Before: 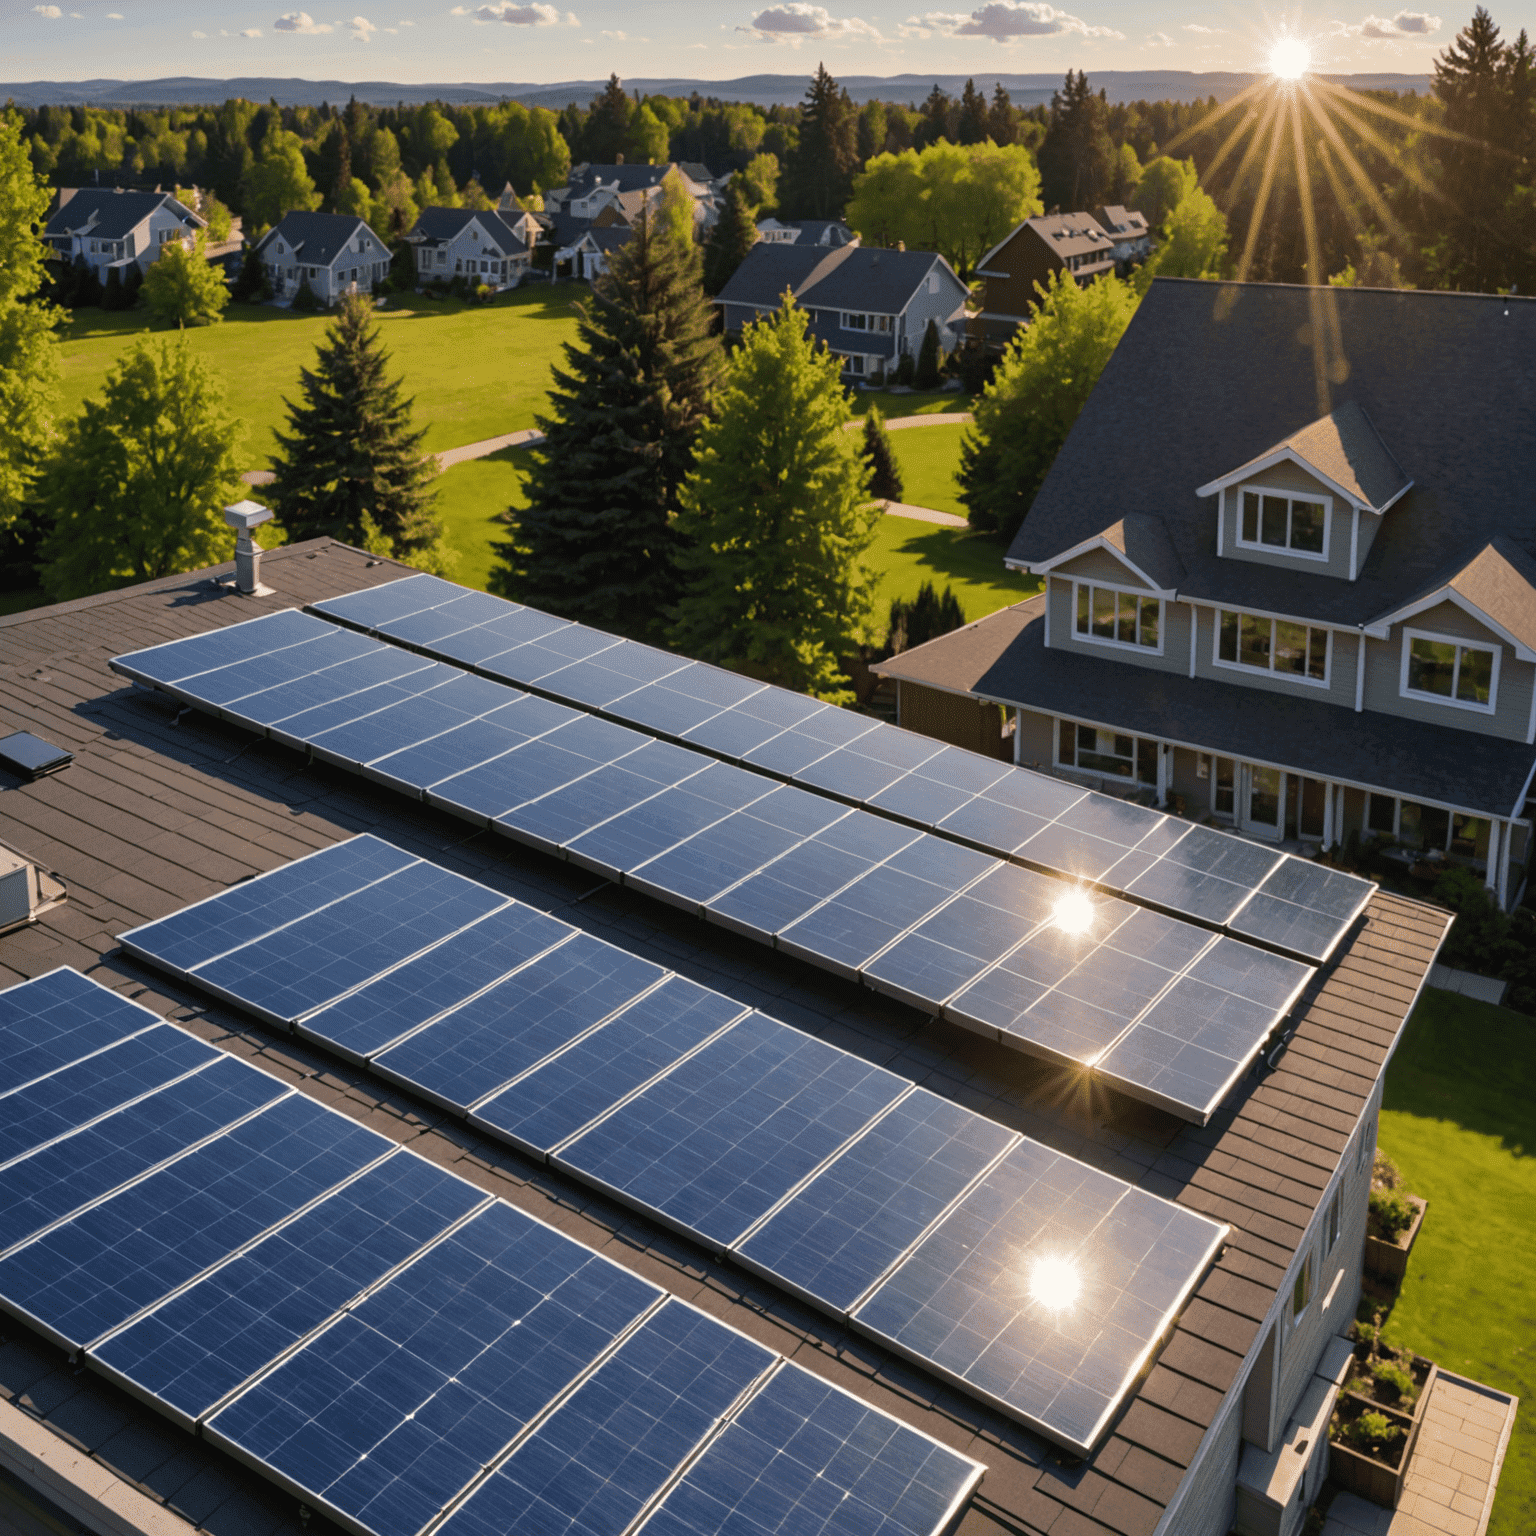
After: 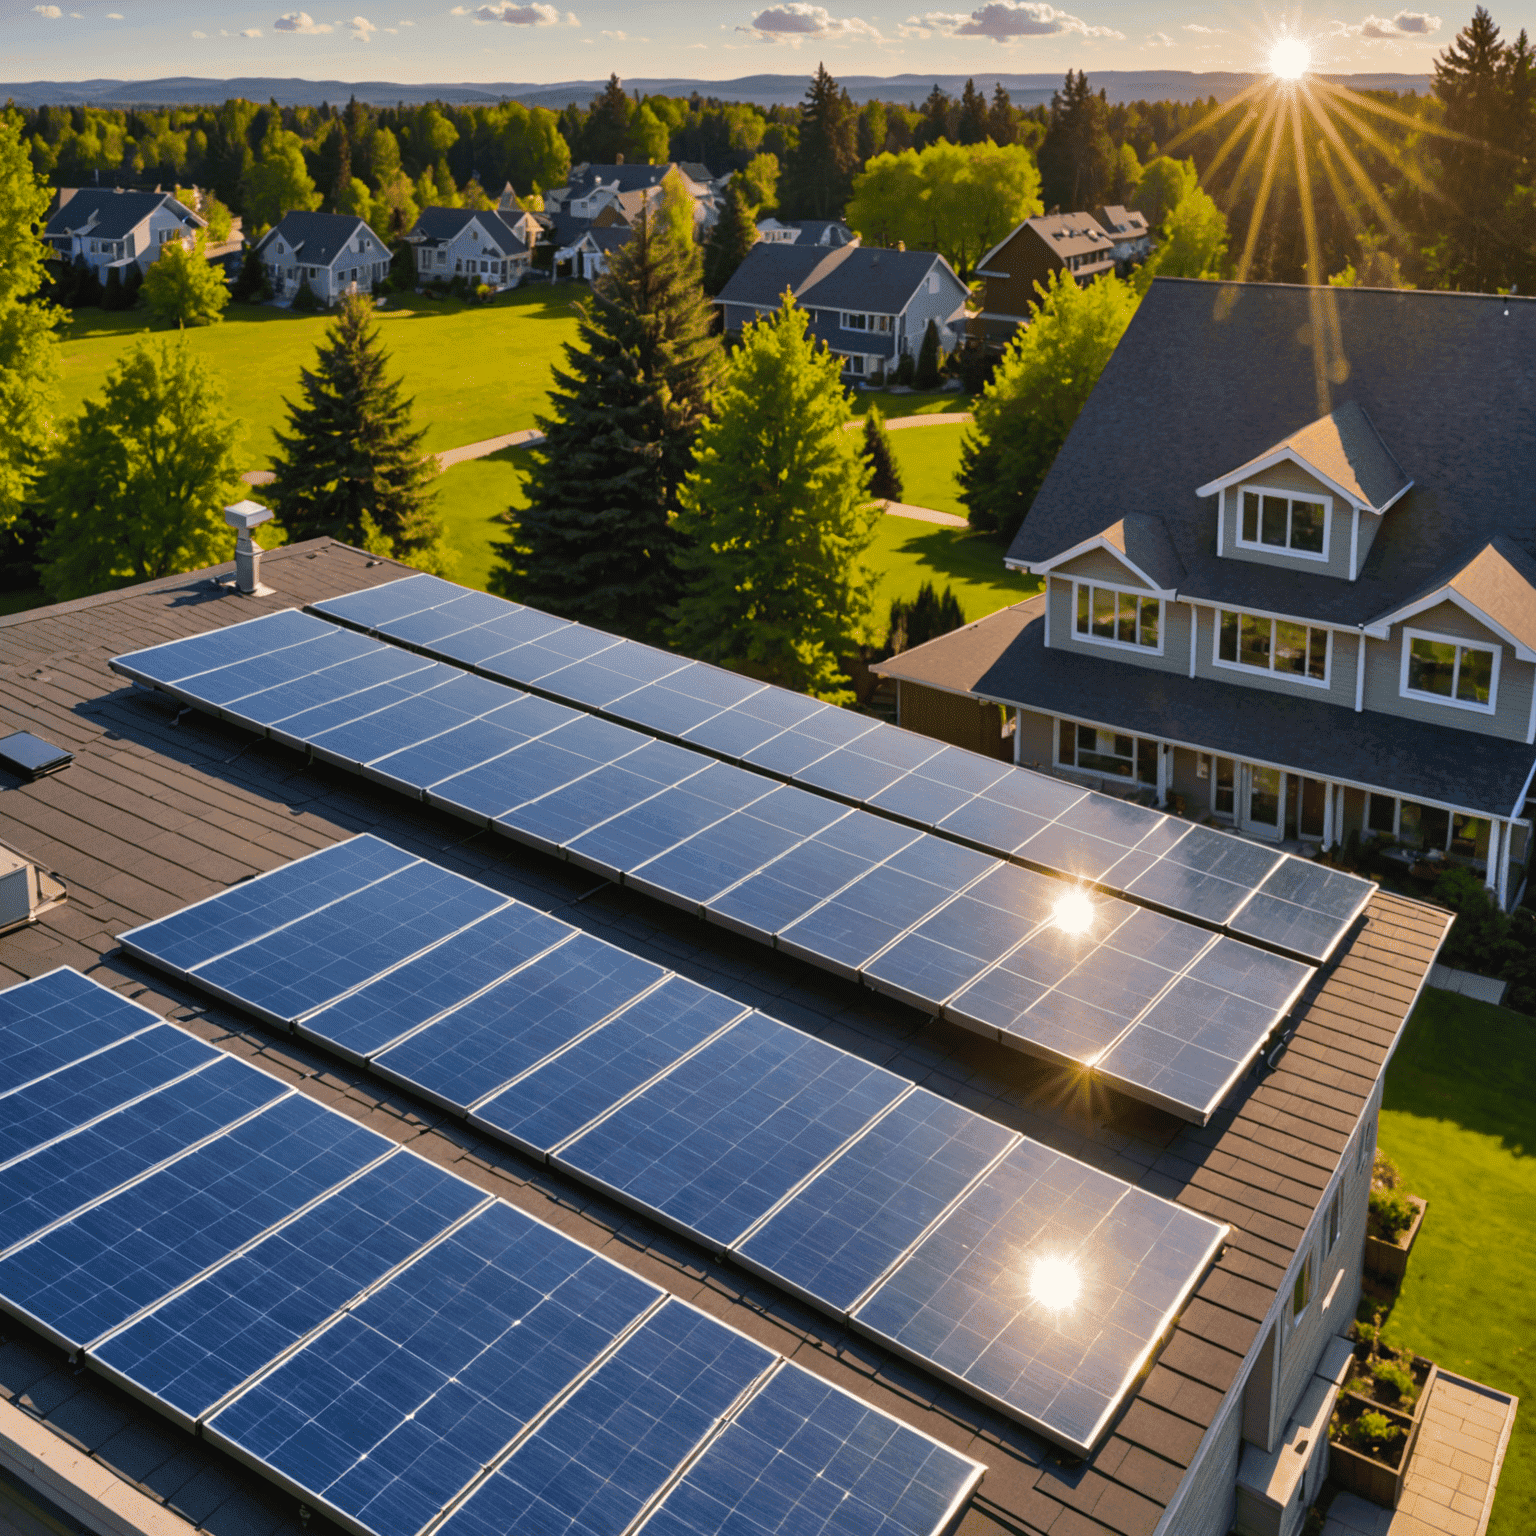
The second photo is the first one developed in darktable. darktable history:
shadows and highlights: low approximation 0.01, soften with gaussian
color balance rgb: perceptual saturation grading › global saturation 20%, global vibrance 20%
